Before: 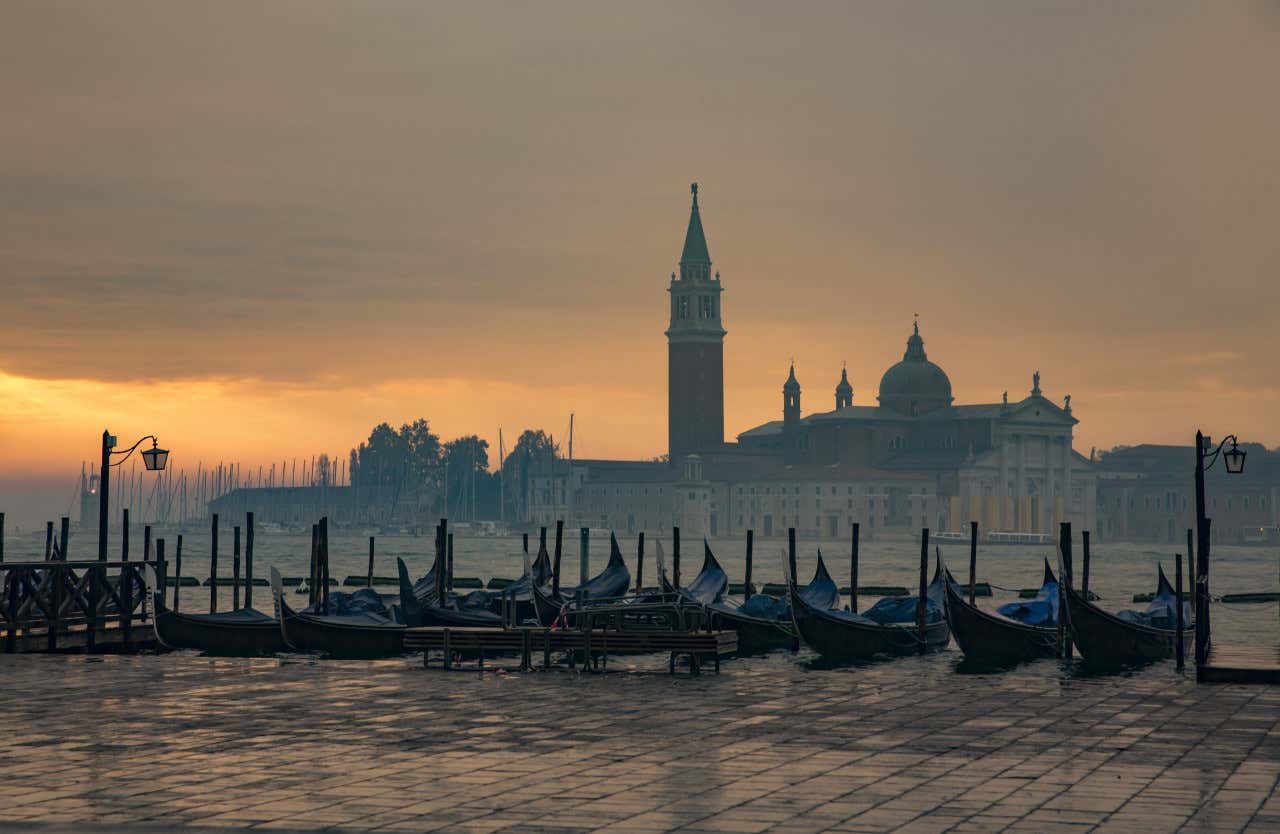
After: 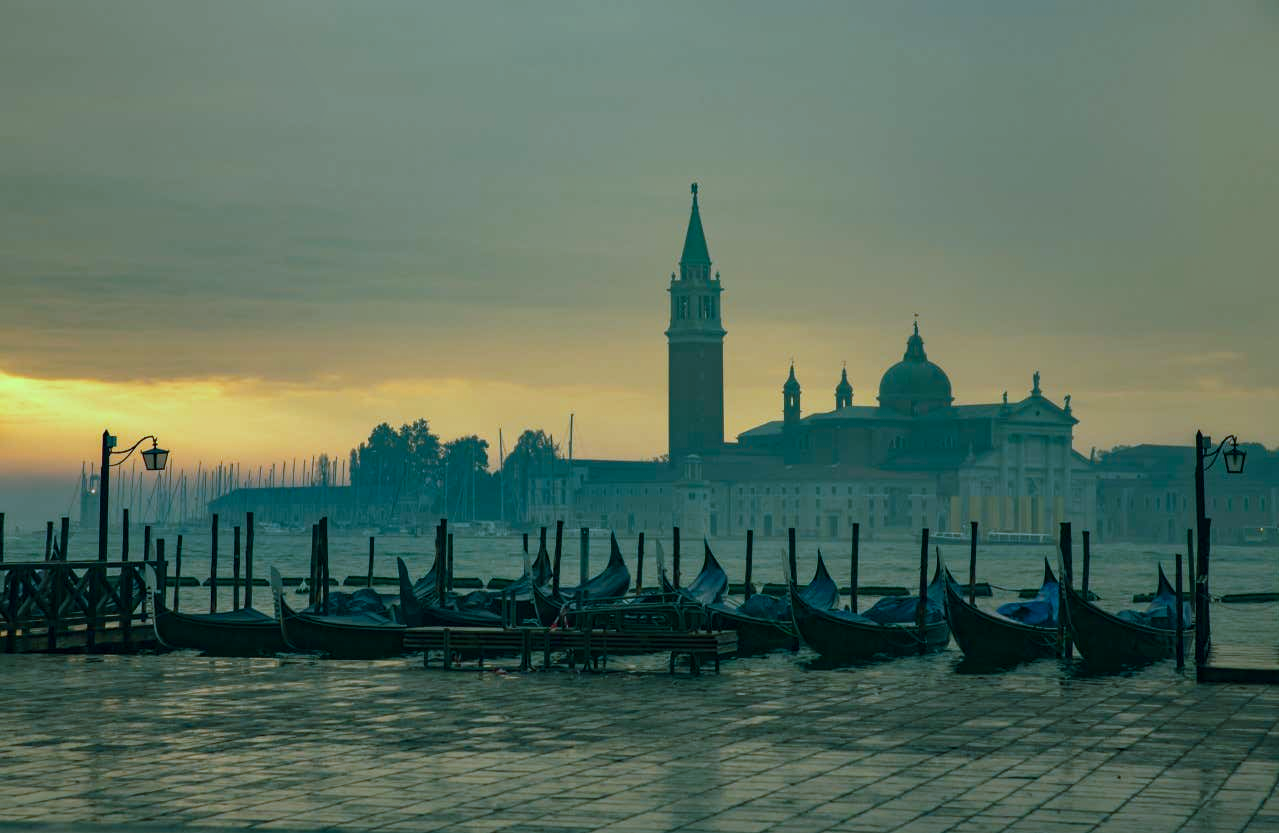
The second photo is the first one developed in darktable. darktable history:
shadows and highlights: shadows 0, highlights 40
color balance rgb: shadows lift › chroma 11.71%, shadows lift › hue 133.46°, highlights gain › chroma 4%, highlights gain › hue 200.2°, perceptual saturation grading › global saturation 18.05%
white balance: red 0.931, blue 1.11
